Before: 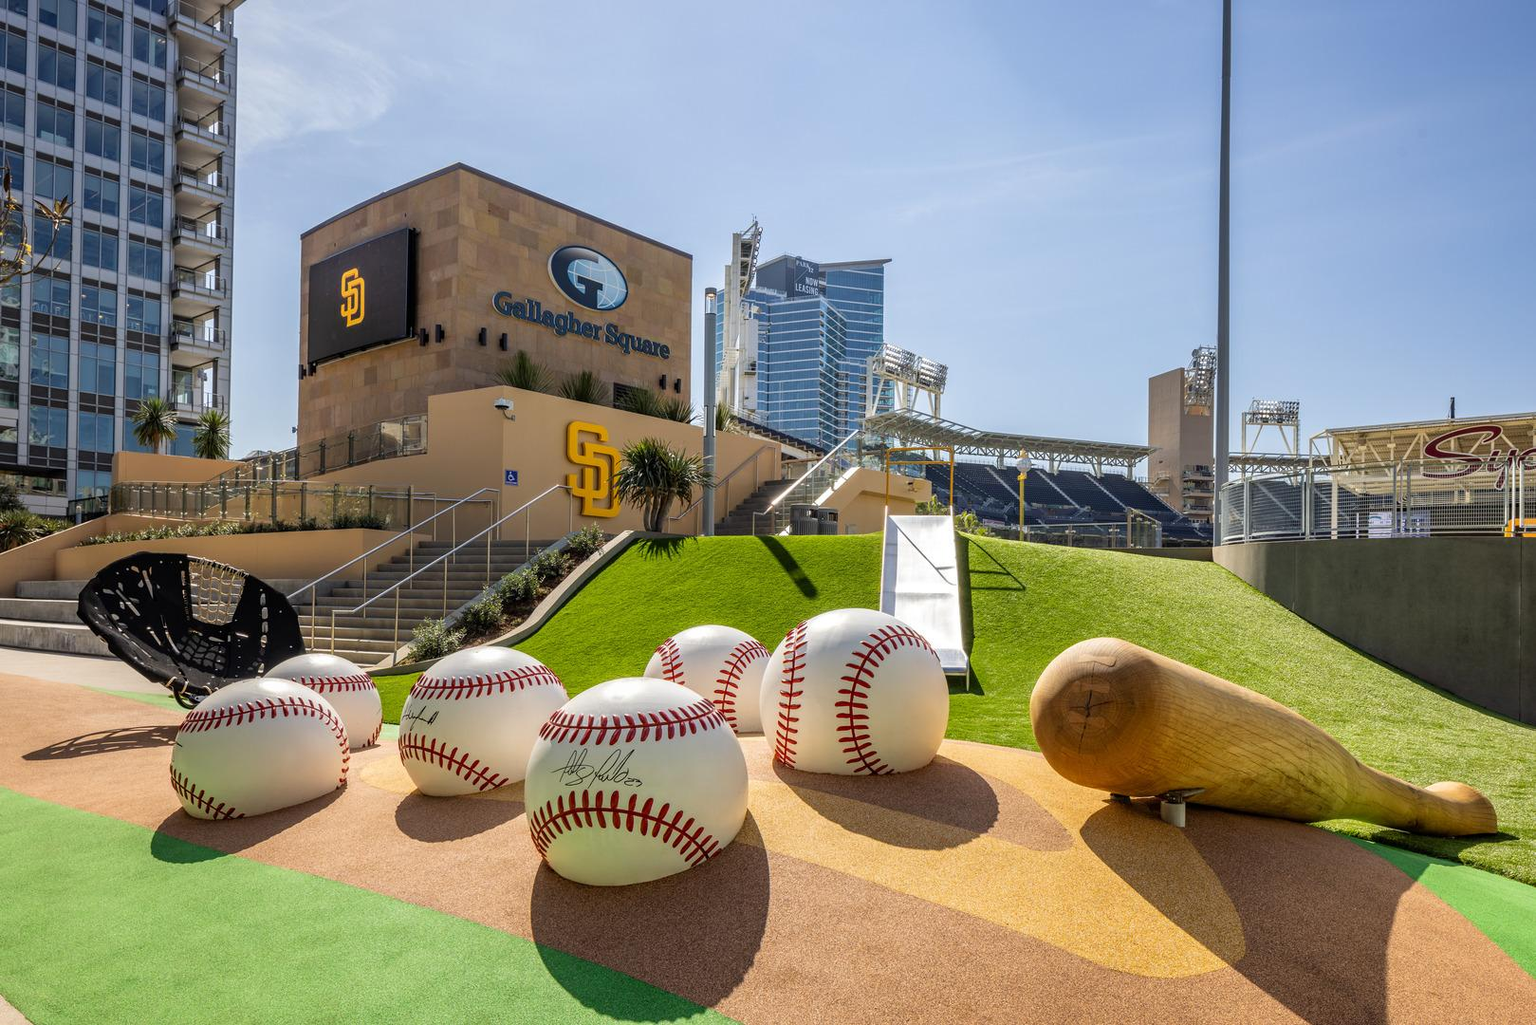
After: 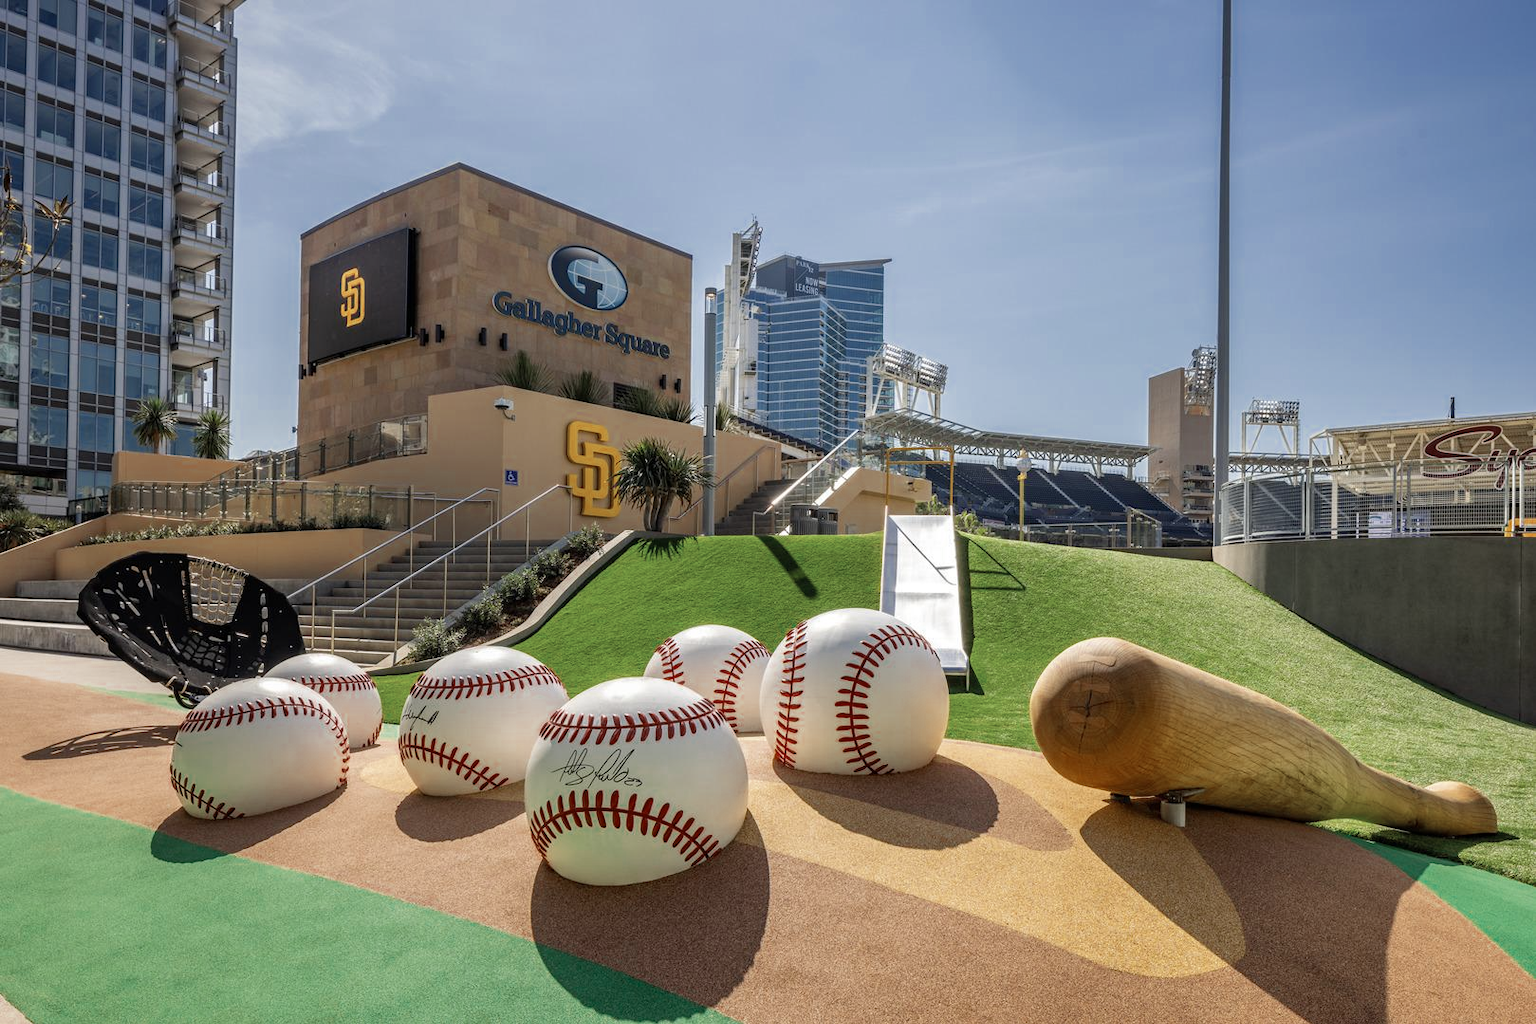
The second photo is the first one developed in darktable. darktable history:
base curve: curves: ch0 [(0, 0) (0.297, 0.298) (1, 1)], preserve colors none
color zones: curves: ch0 [(0, 0.5) (0.125, 0.4) (0.25, 0.5) (0.375, 0.4) (0.5, 0.4) (0.625, 0.35) (0.75, 0.35) (0.875, 0.5)]; ch1 [(0, 0.35) (0.125, 0.45) (0.25, 0.35) (0.375, 0.35) (0.5, 0.35) (0.625, 0.35) (0.75, 0.45) (0.875, 0.35)]; ch2 [(0, 0.6) (0.125, 0.5) (0.25, 0.5) (0.375, 0.6) (0.5, 0.6) (0.625, 0.5) (0.75, 0.5) (0.875, 0.5)]
